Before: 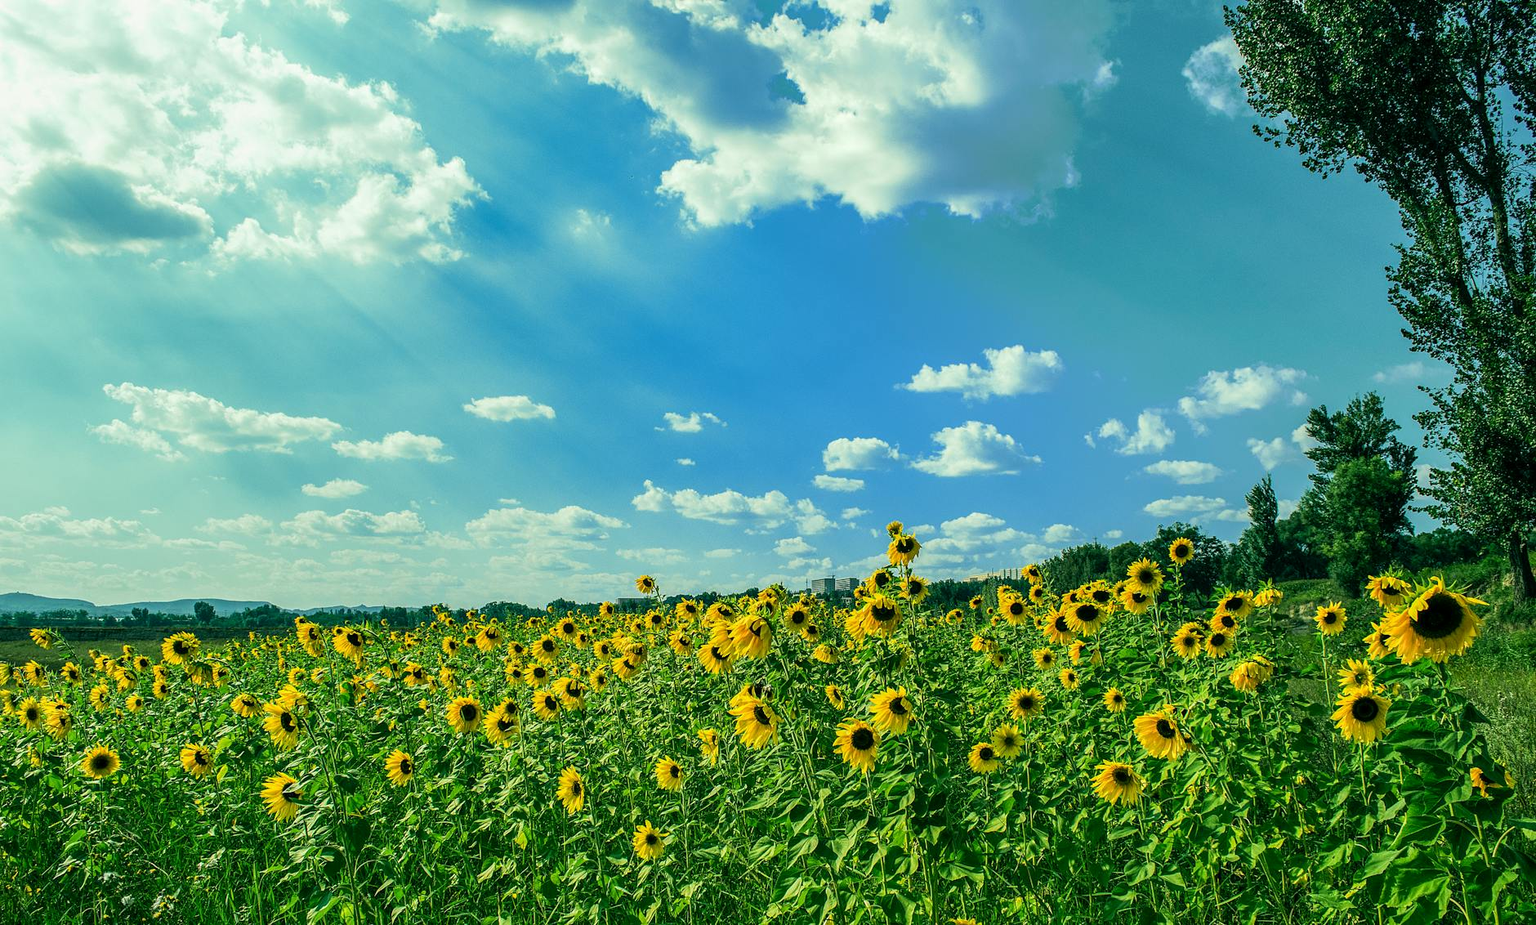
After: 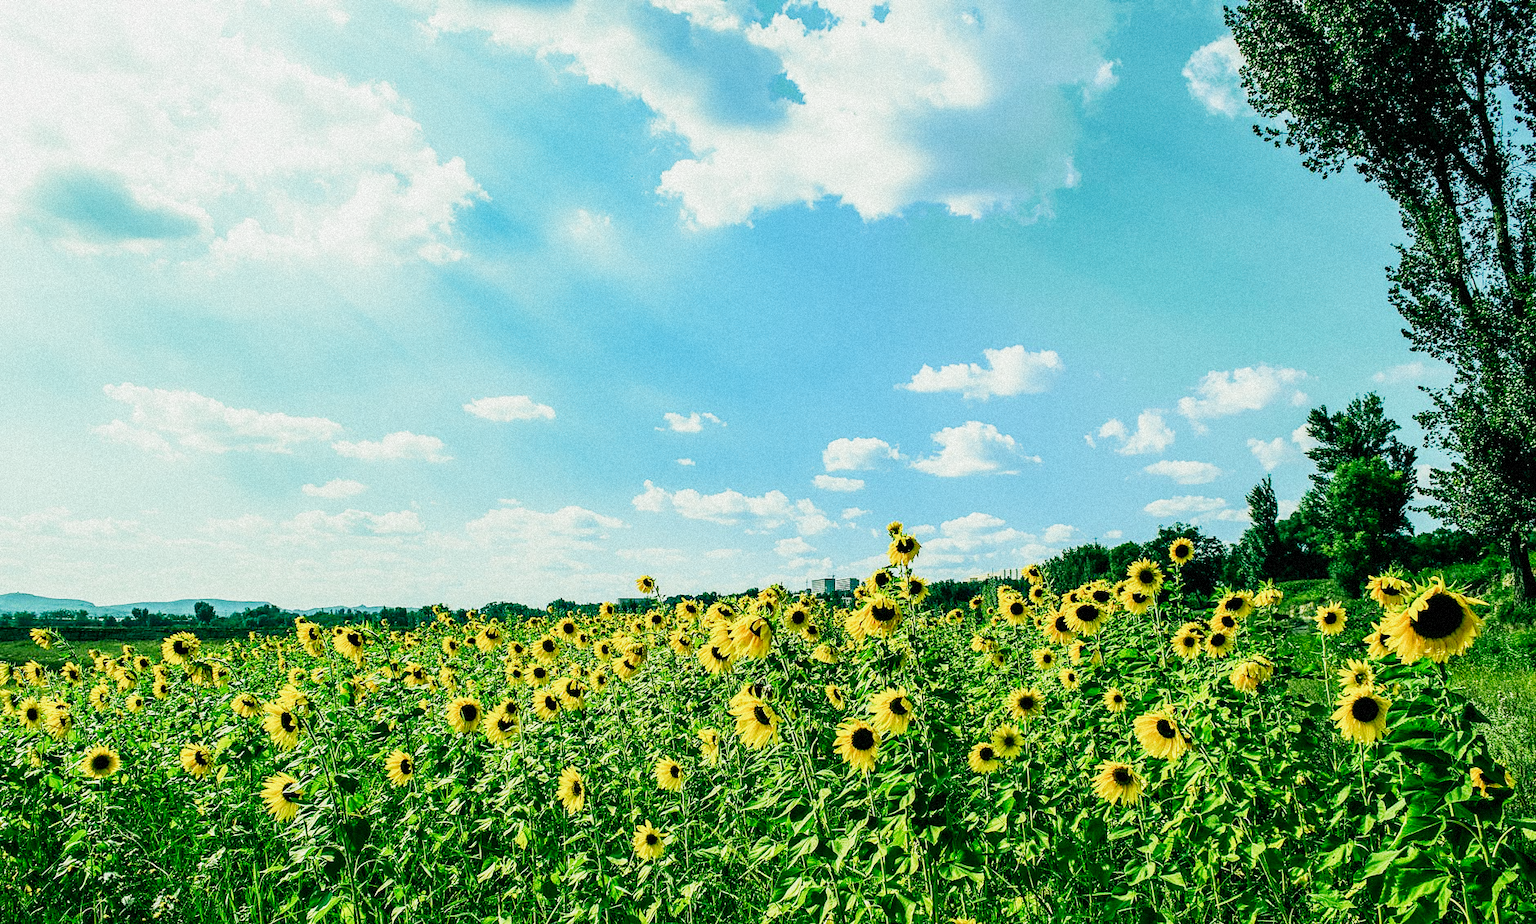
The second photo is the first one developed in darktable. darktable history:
exposure: exposure 0.766 EV, compensate highlight preservation false
grain: mid-tones bias 0%
sigmoid: contrast 1.8, skew -0.2, preserve hue 0%, red attenuation 0.1, red rotation 0.035, green attenuation 0.1, green rotation -0.017, blue attenuation 0.15, blue rotation -0.052, base primaries Rec2020
